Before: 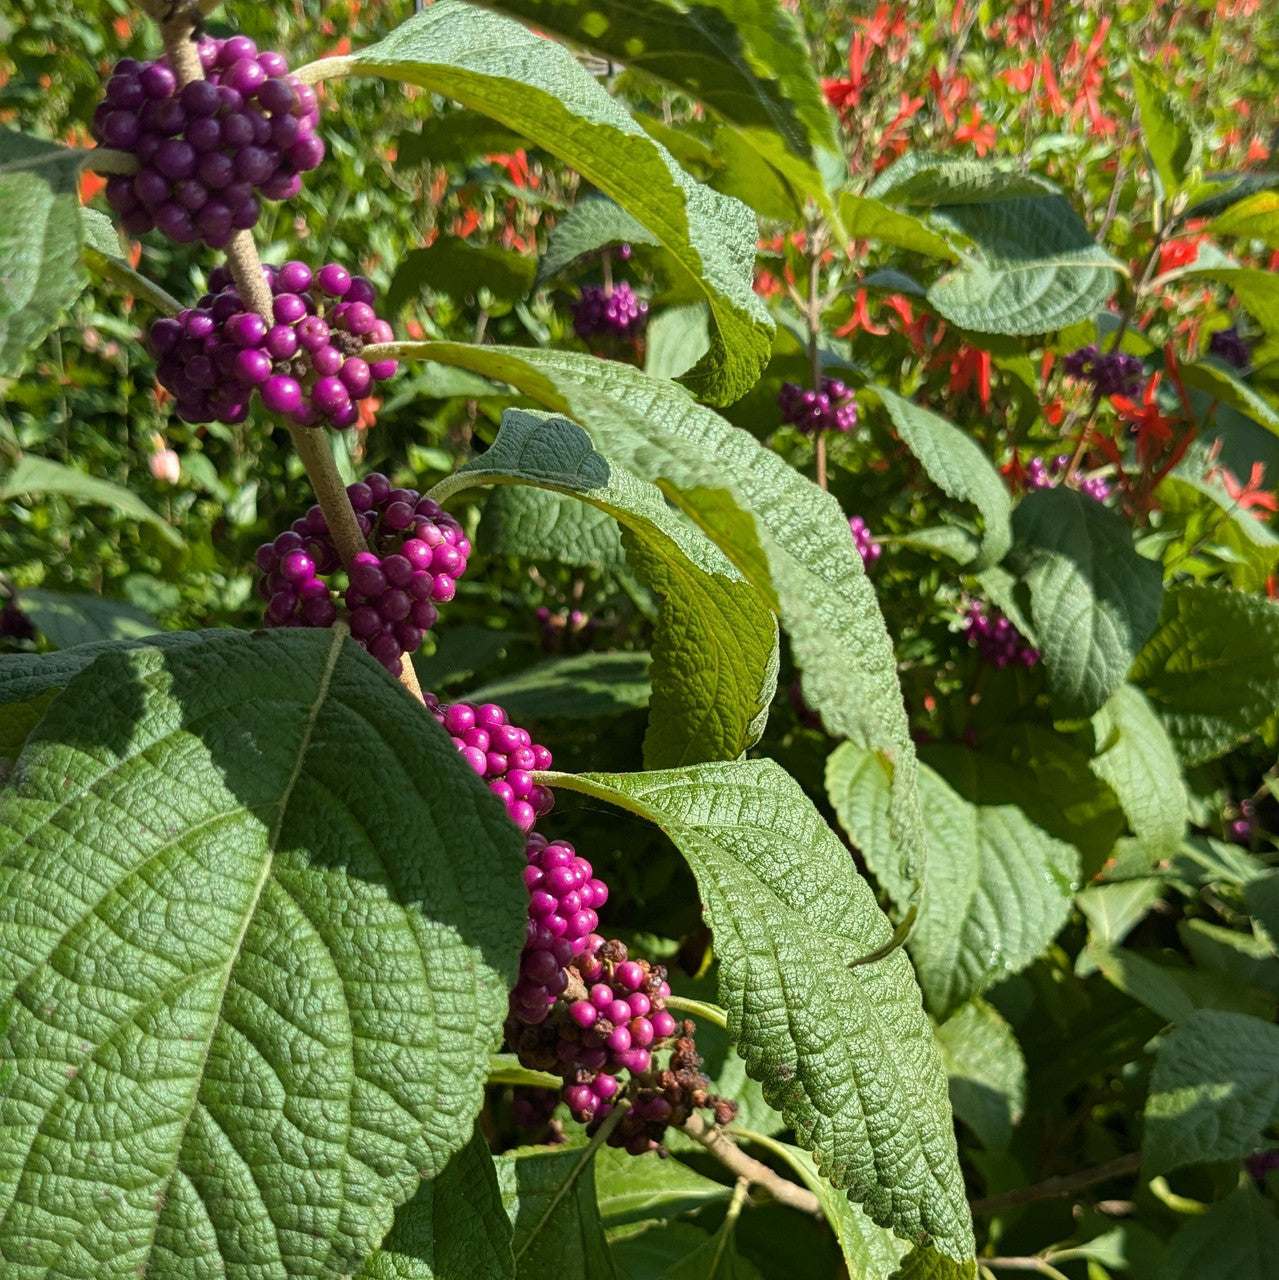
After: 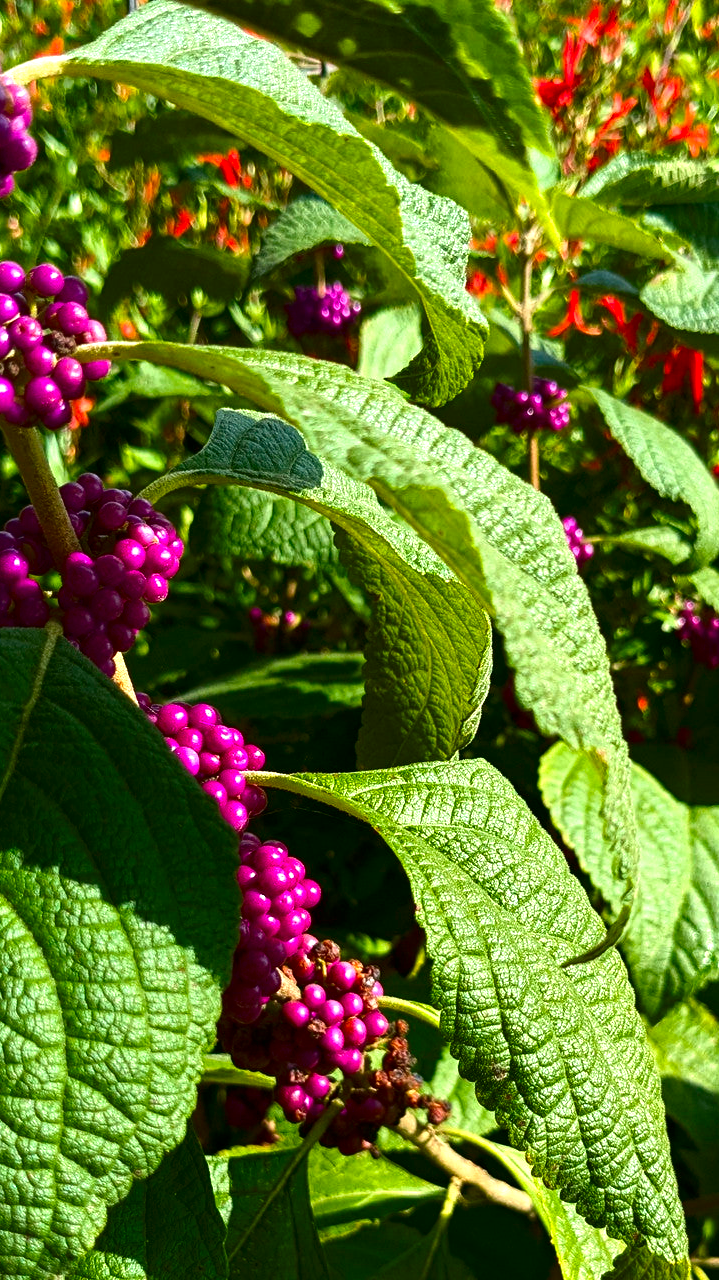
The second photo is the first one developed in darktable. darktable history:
color balance rgb: perceptual saturation grading › global saturation 20%, global vibrance 20%
crop and rotate: left 22.516%, right 21.234%
exposure: black level correction 0, exposure 0.7 EV, compensate exposure bias true, compensate highlight preservation false
contrast brightness saturation: contrast 0.1, brightness -0.26, saturation 0.14
